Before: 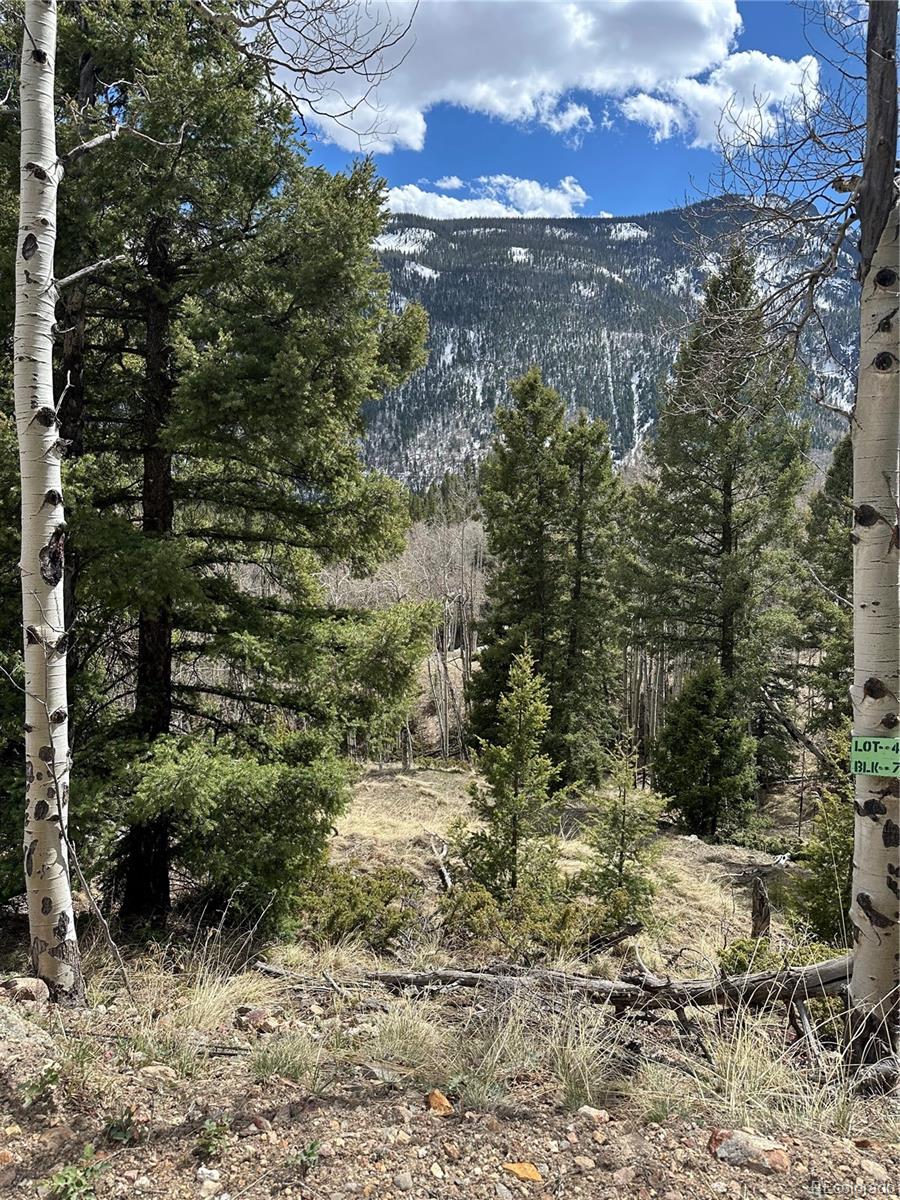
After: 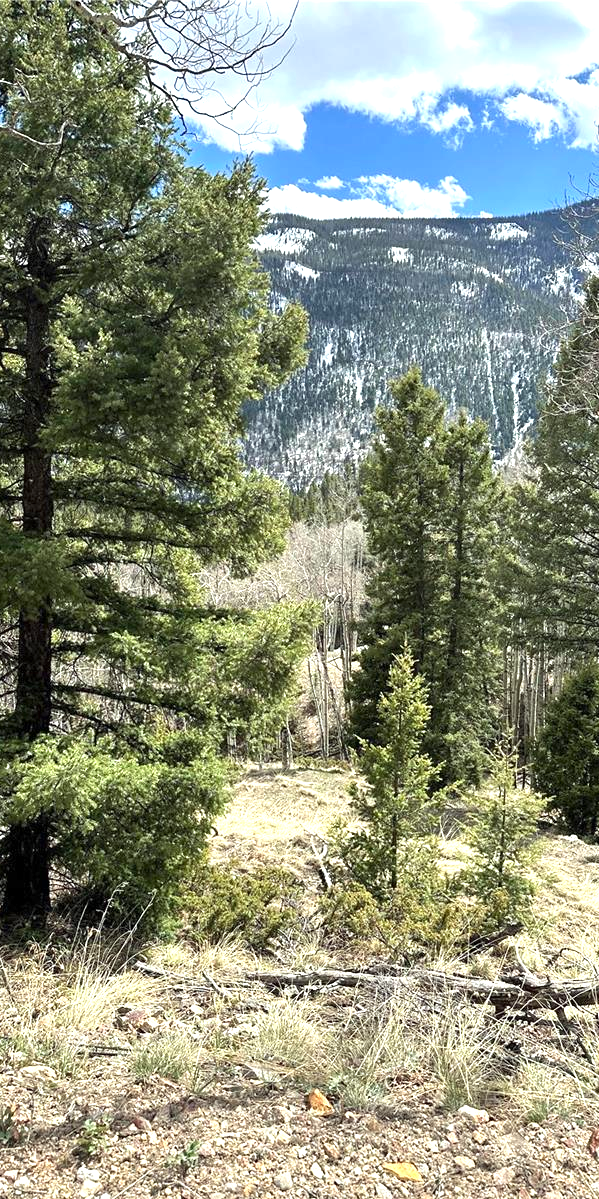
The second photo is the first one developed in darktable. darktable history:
color correction: highlights a* -2.68, highlights b* 2.57
exposure: exposure 0.921 EV, compensate highlight preservation false
crop and rotate: left 13.409%, right 19.924%
